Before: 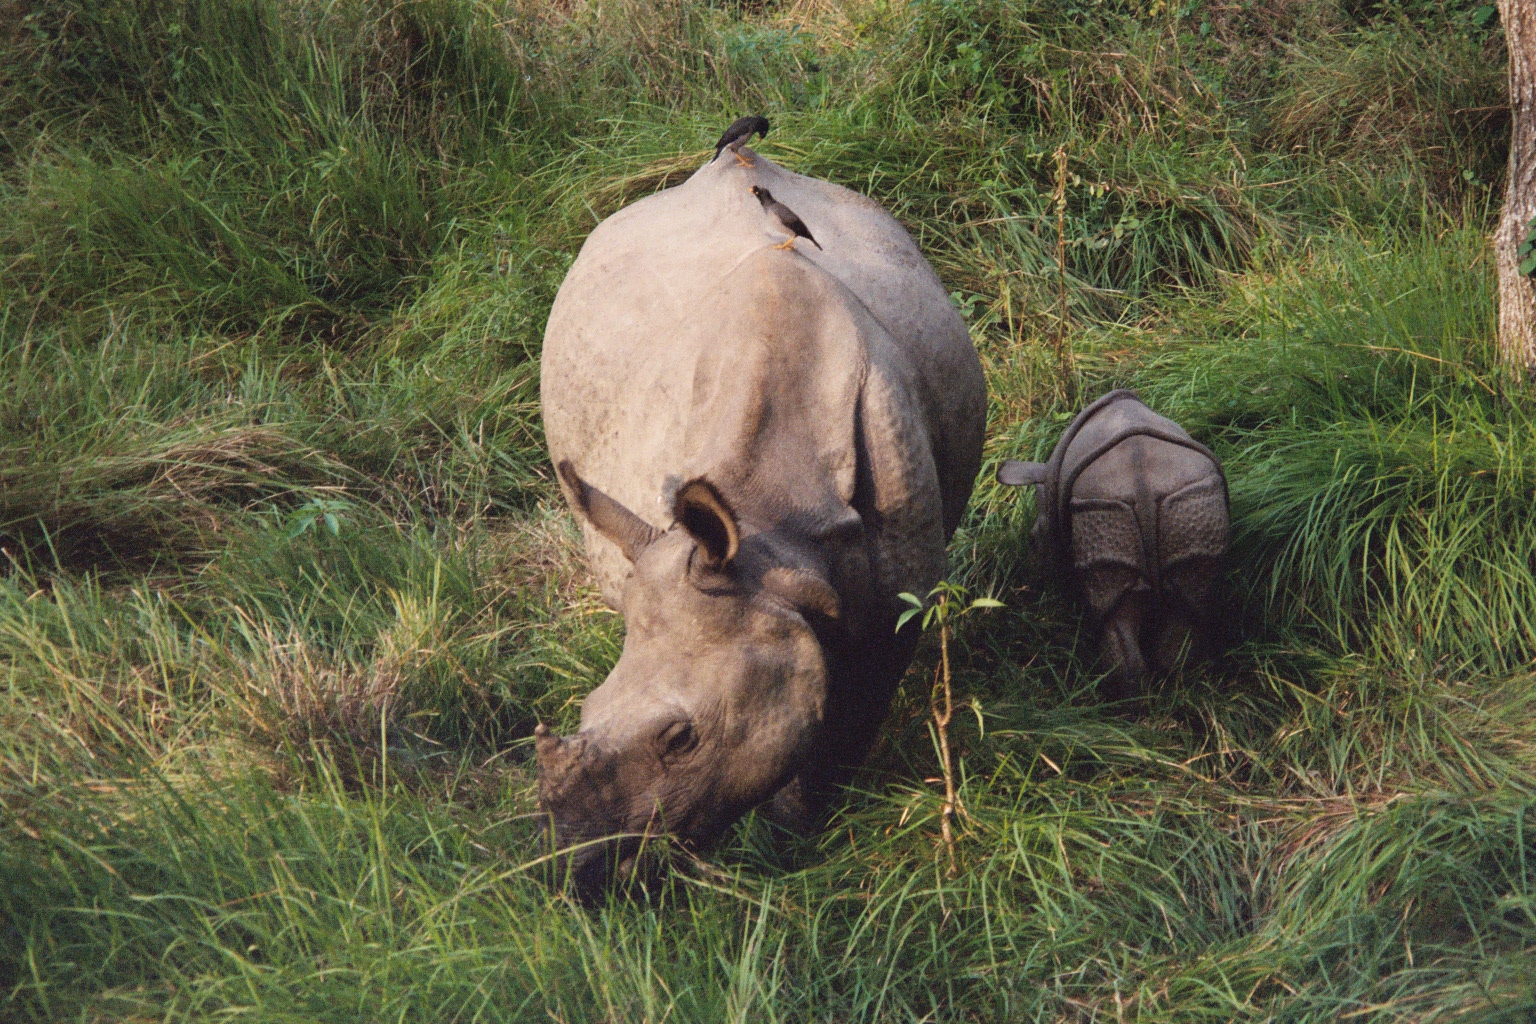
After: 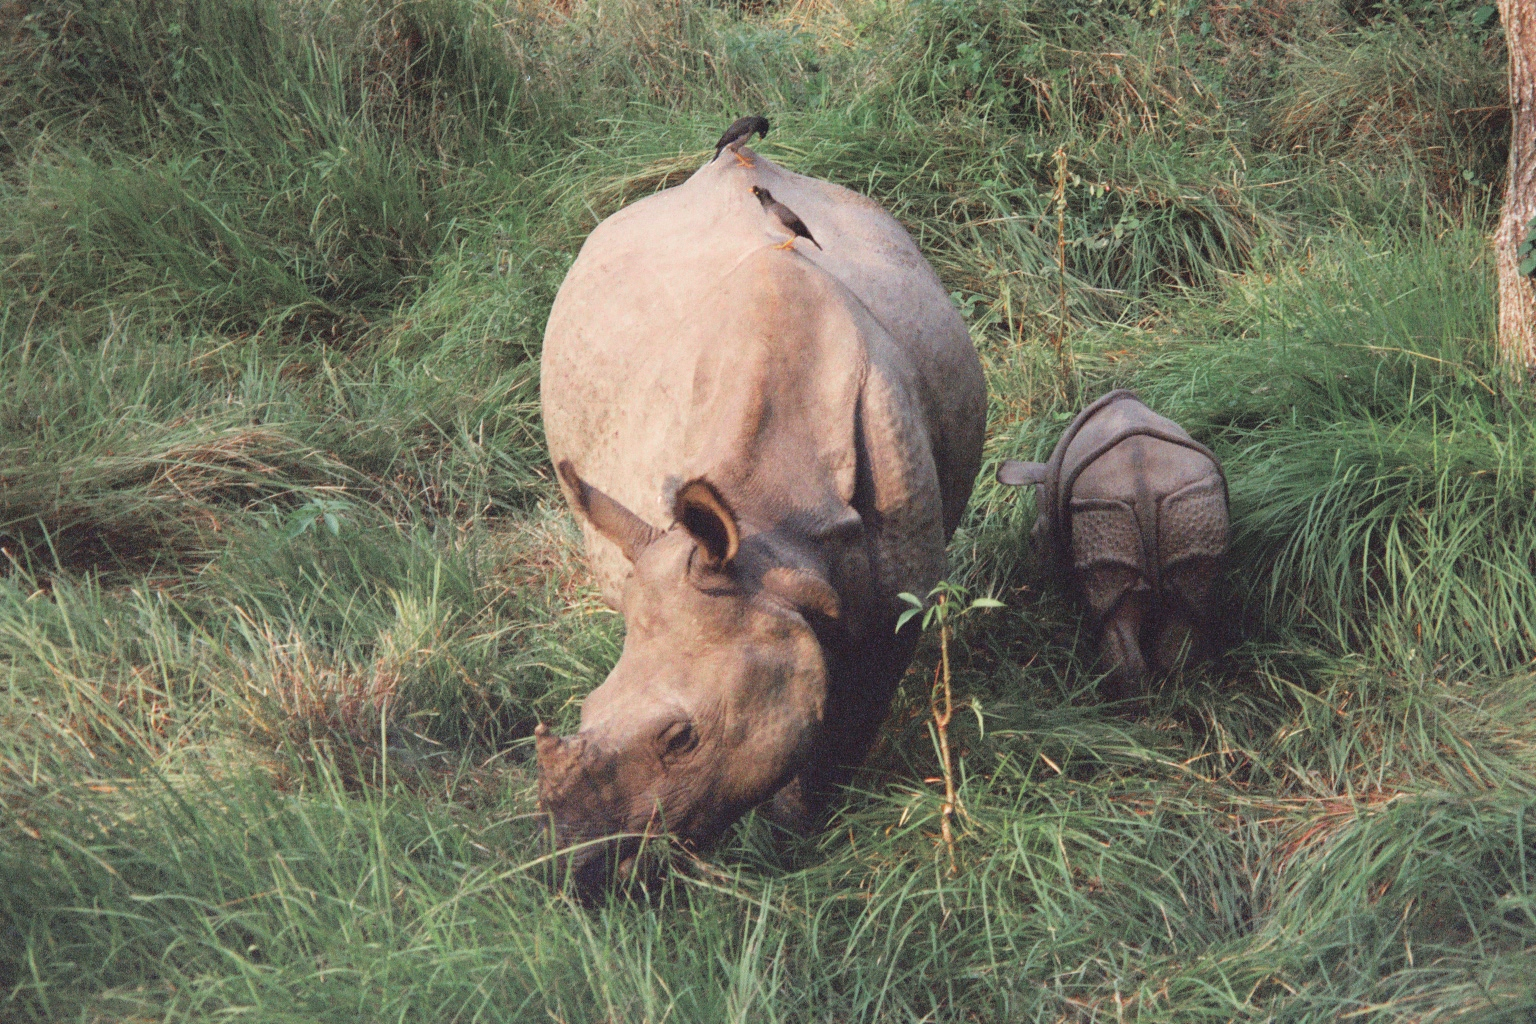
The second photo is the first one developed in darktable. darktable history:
color zones: curves: ch0 [(0, 0.466) (0.128, 0.466) (0.25, 0.5) (0.375, 0.456) (0.5, 0.5) (0.625, 0.5) (0.737, 0.652) (0.875, 0.5)]; ch1 [(0, 0.603) (0.125, 0.618) (0.261, 0.348) (0.372, 0.353) (0.497, 0.363) (0.611, 0.45) (0.731, 0.427) (0.875, 0.518) (0.998, 0.652)]; ch2 [(0, 0.559) (0.125, 0.451) (0.253, 0.564) (0.37, 0.578) (0.5, 0.466) (0.625, 0.471) (0.731, 0.471) (0.88, 0.485)]
contrast brightness saturation: brightness 0.15
